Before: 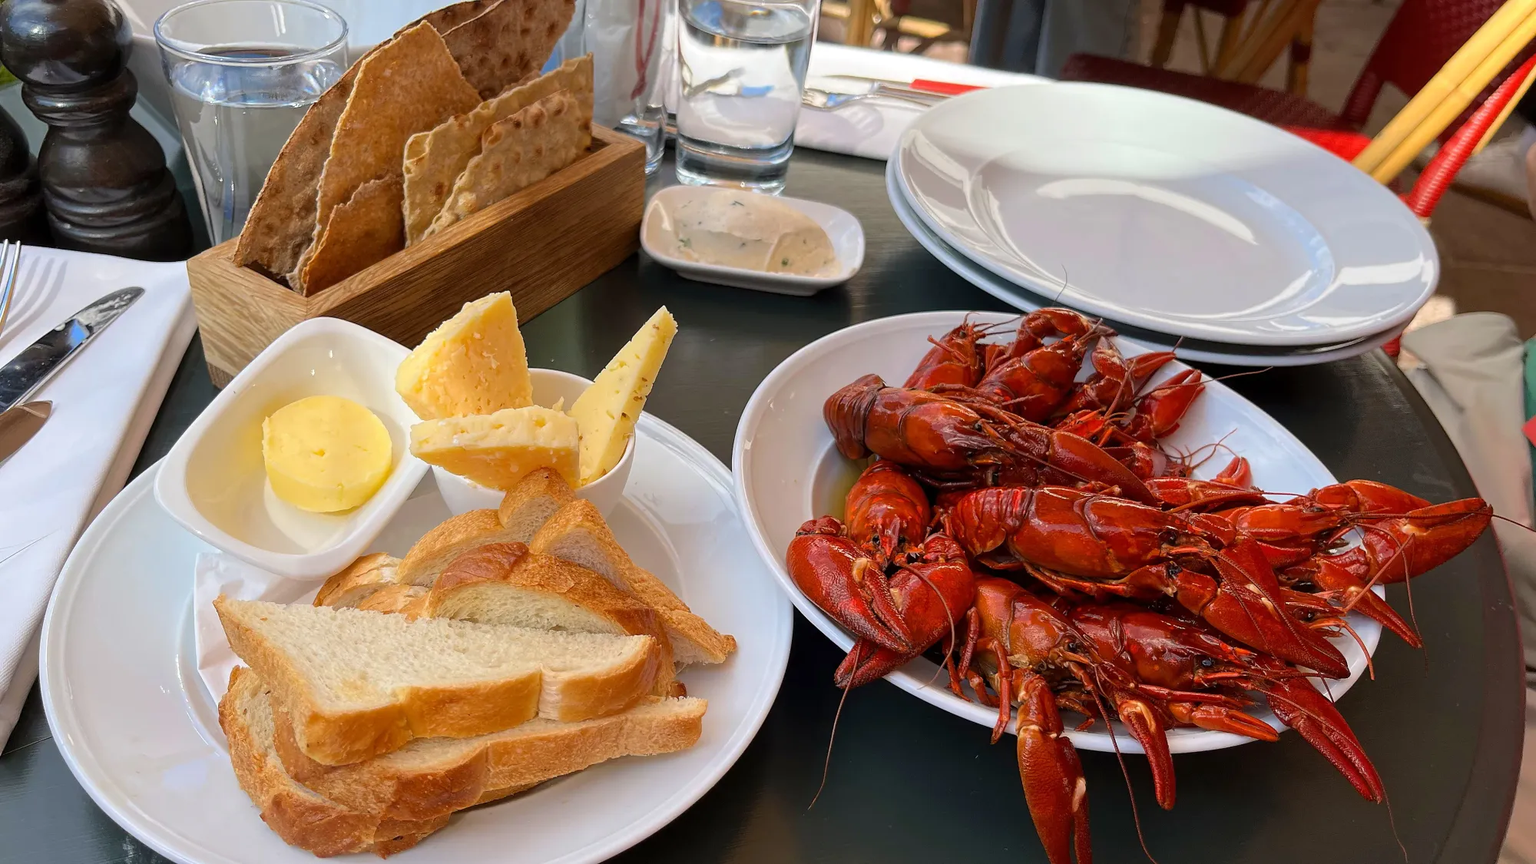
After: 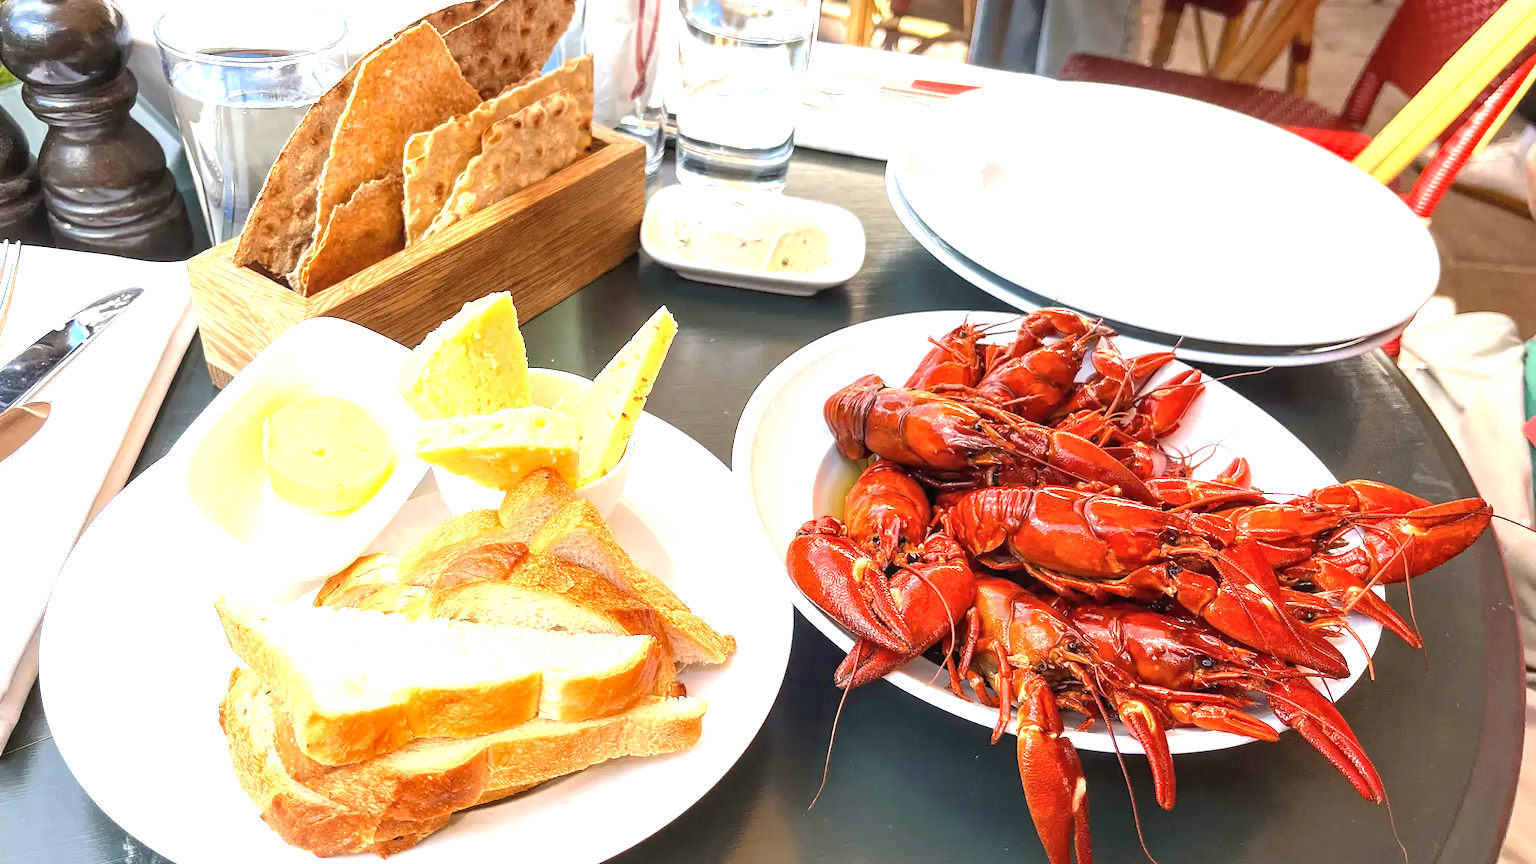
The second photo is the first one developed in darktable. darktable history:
exposure: black level correction 0, exposure 1.675 EV, compensate exposure bias true, compensate highlight preservation false
local contrast: on, module defaults
